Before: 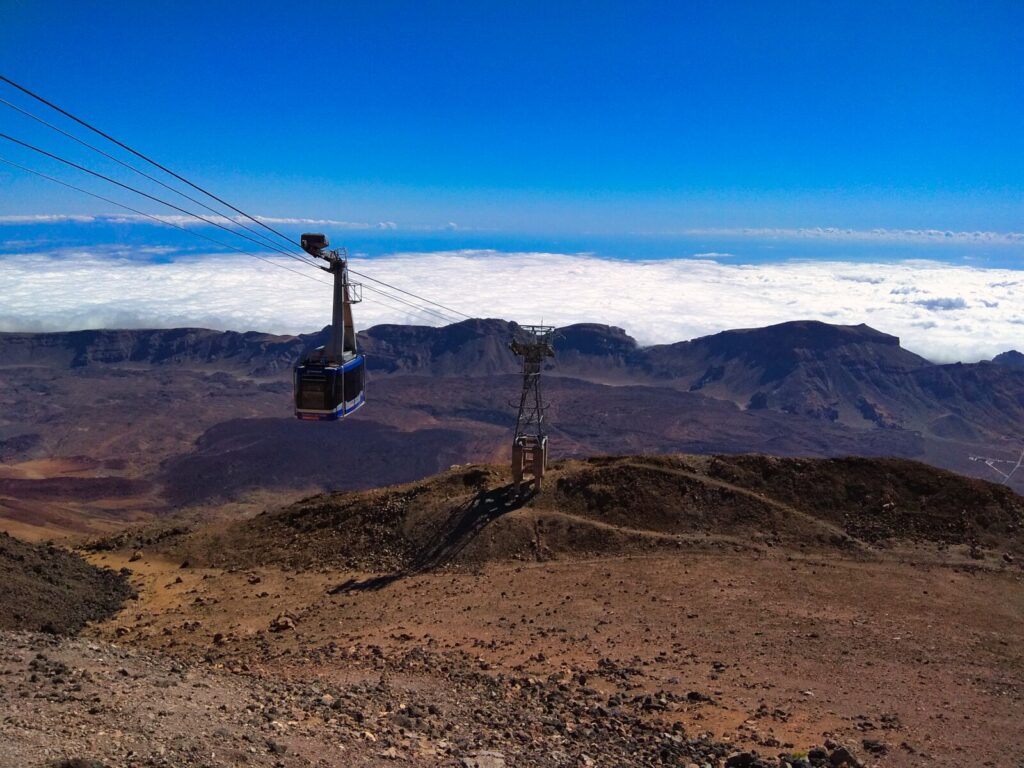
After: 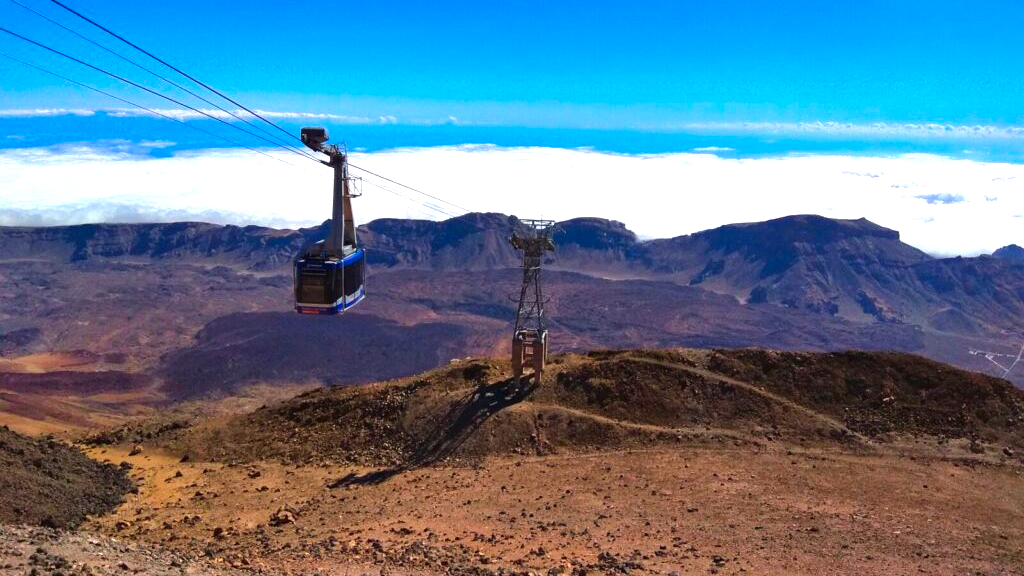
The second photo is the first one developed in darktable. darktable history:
crop: top 13.819%, bottom 11.169%
exposure: black level correction 0, exposure 0.95 EV, compensate exposure bias true, compensate highlight preservation false
contrast brightness saturation: contrast 0.08, saturation 0.2
shadows and highlights: shadows -20, white point adjustment -2, highlights -35
